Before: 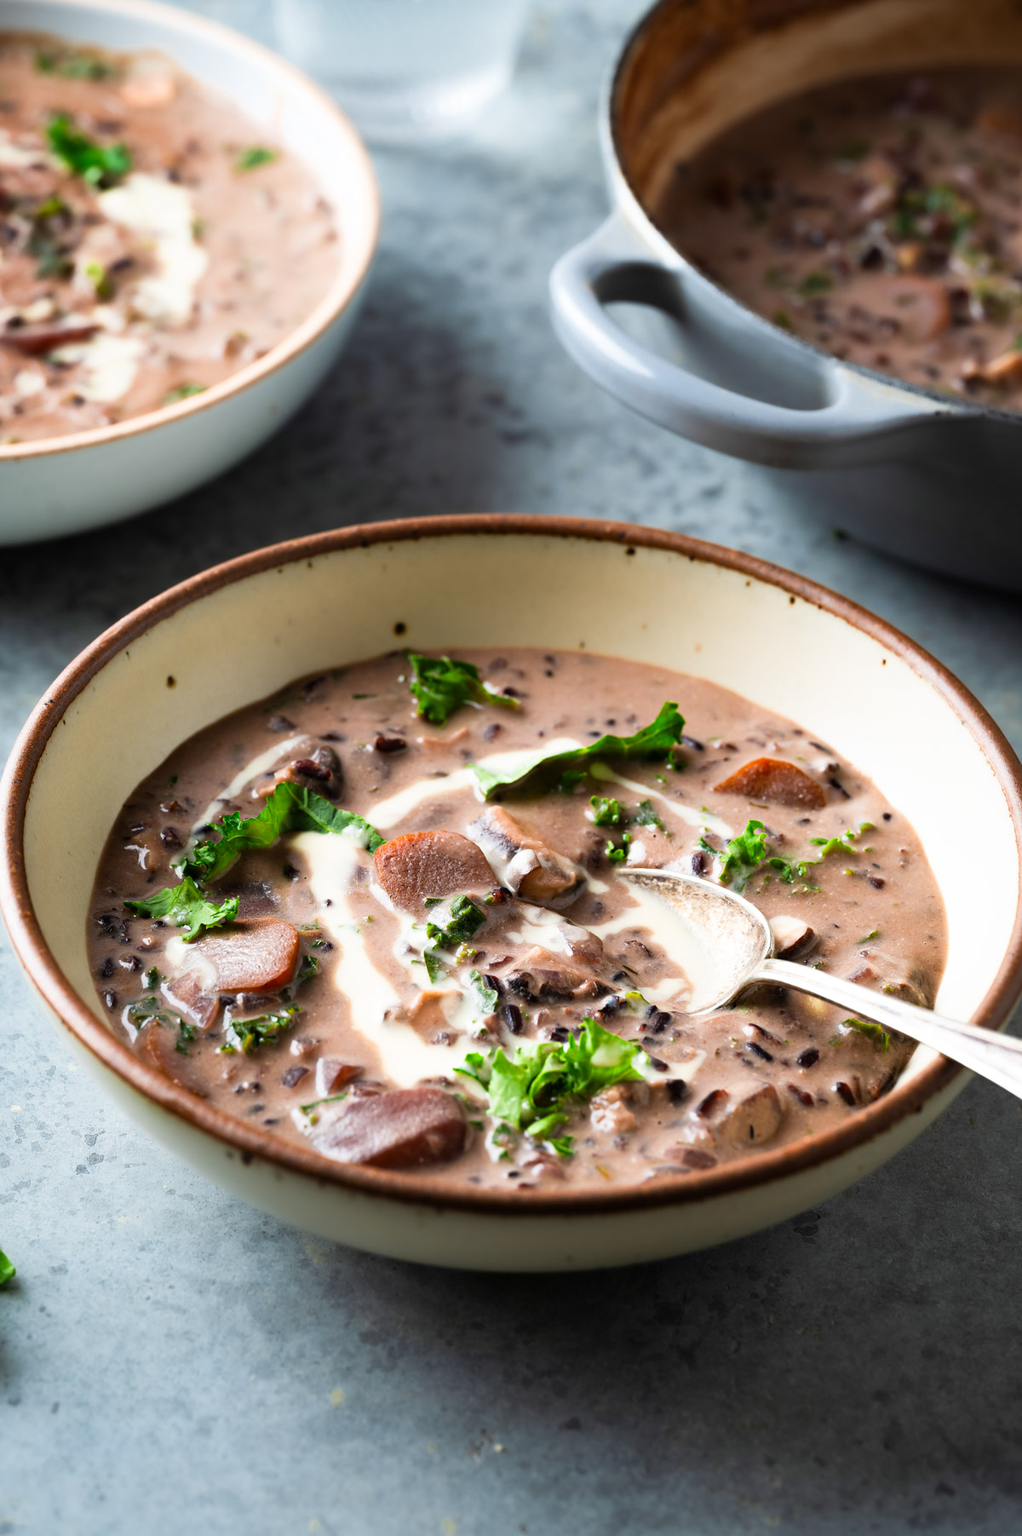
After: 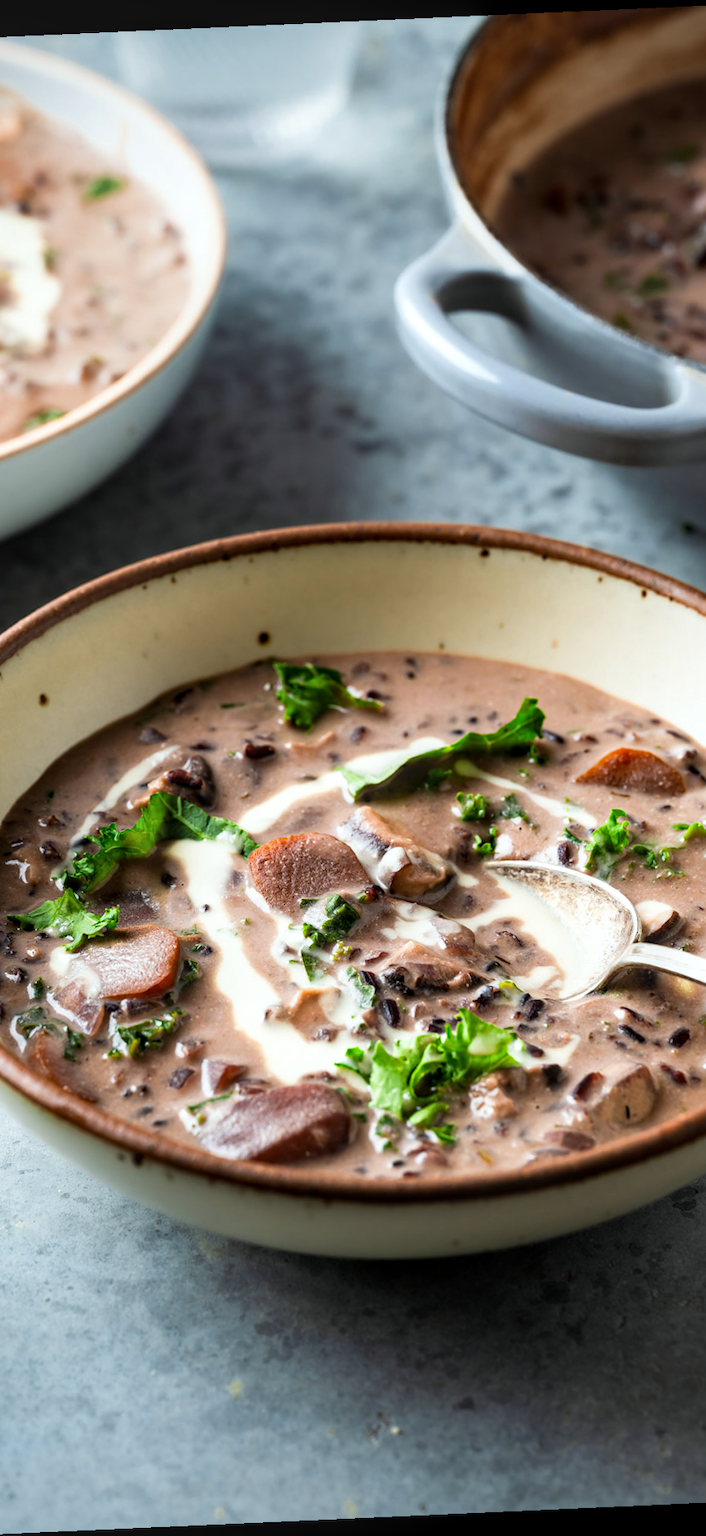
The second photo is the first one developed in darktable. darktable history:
crop and rotate: left 14.436%, right 18.898%
local contrast: on, module defaults
rotate and perspective: rotation -2.56°, automatic cropping off
white balance: red 0.978, blue 0.999
